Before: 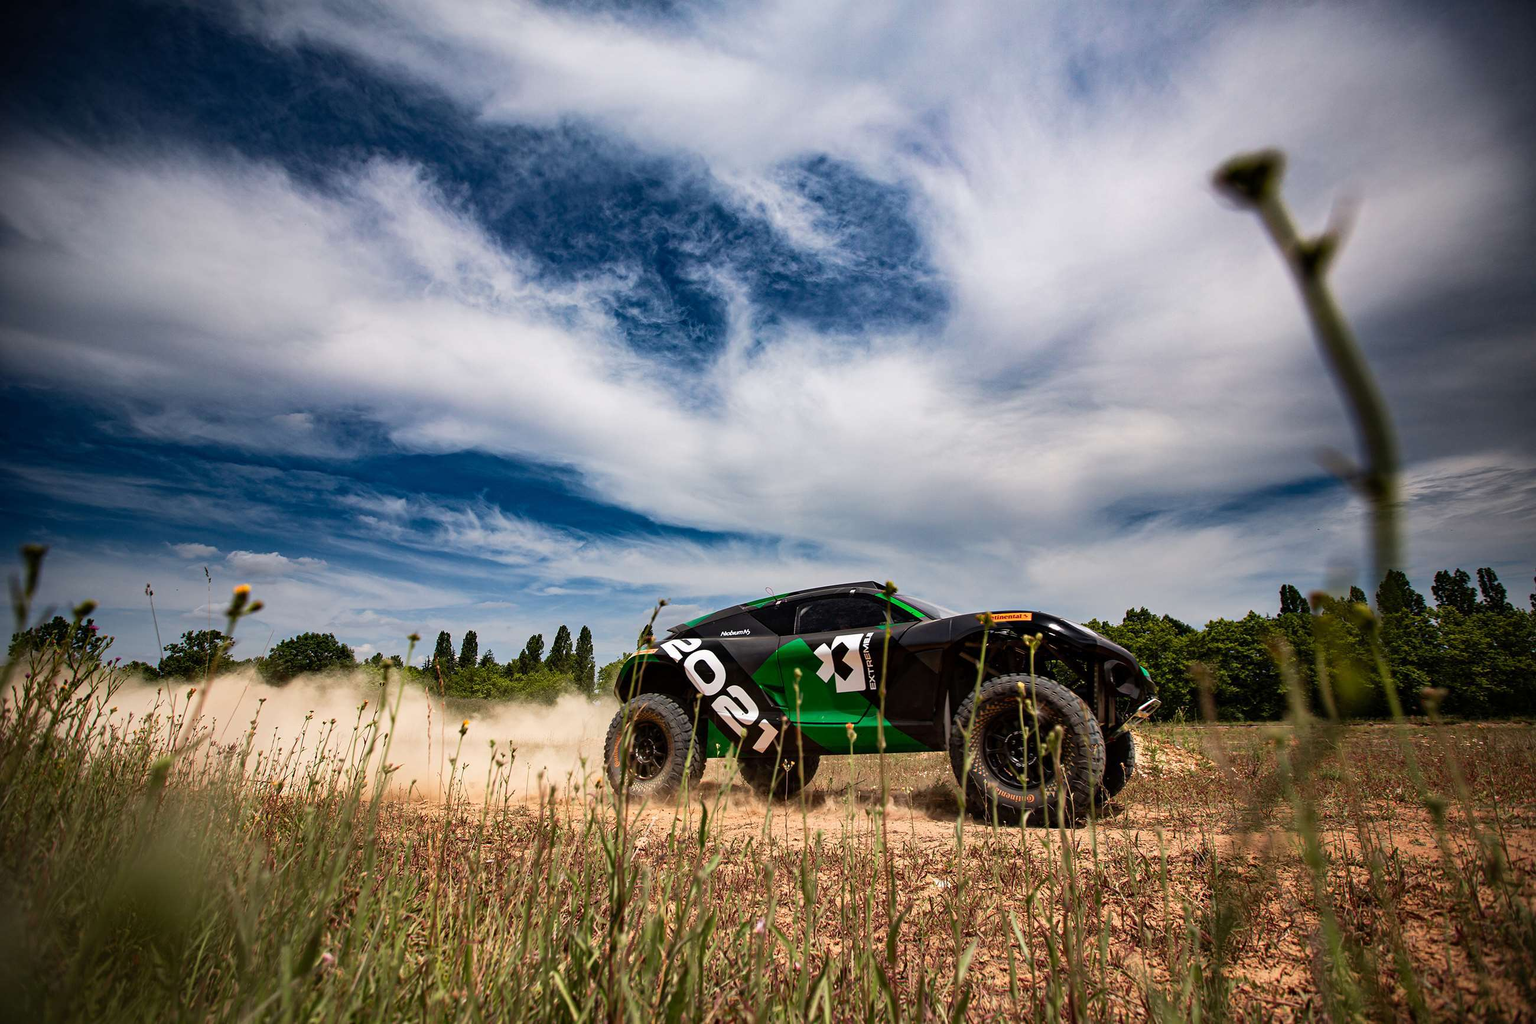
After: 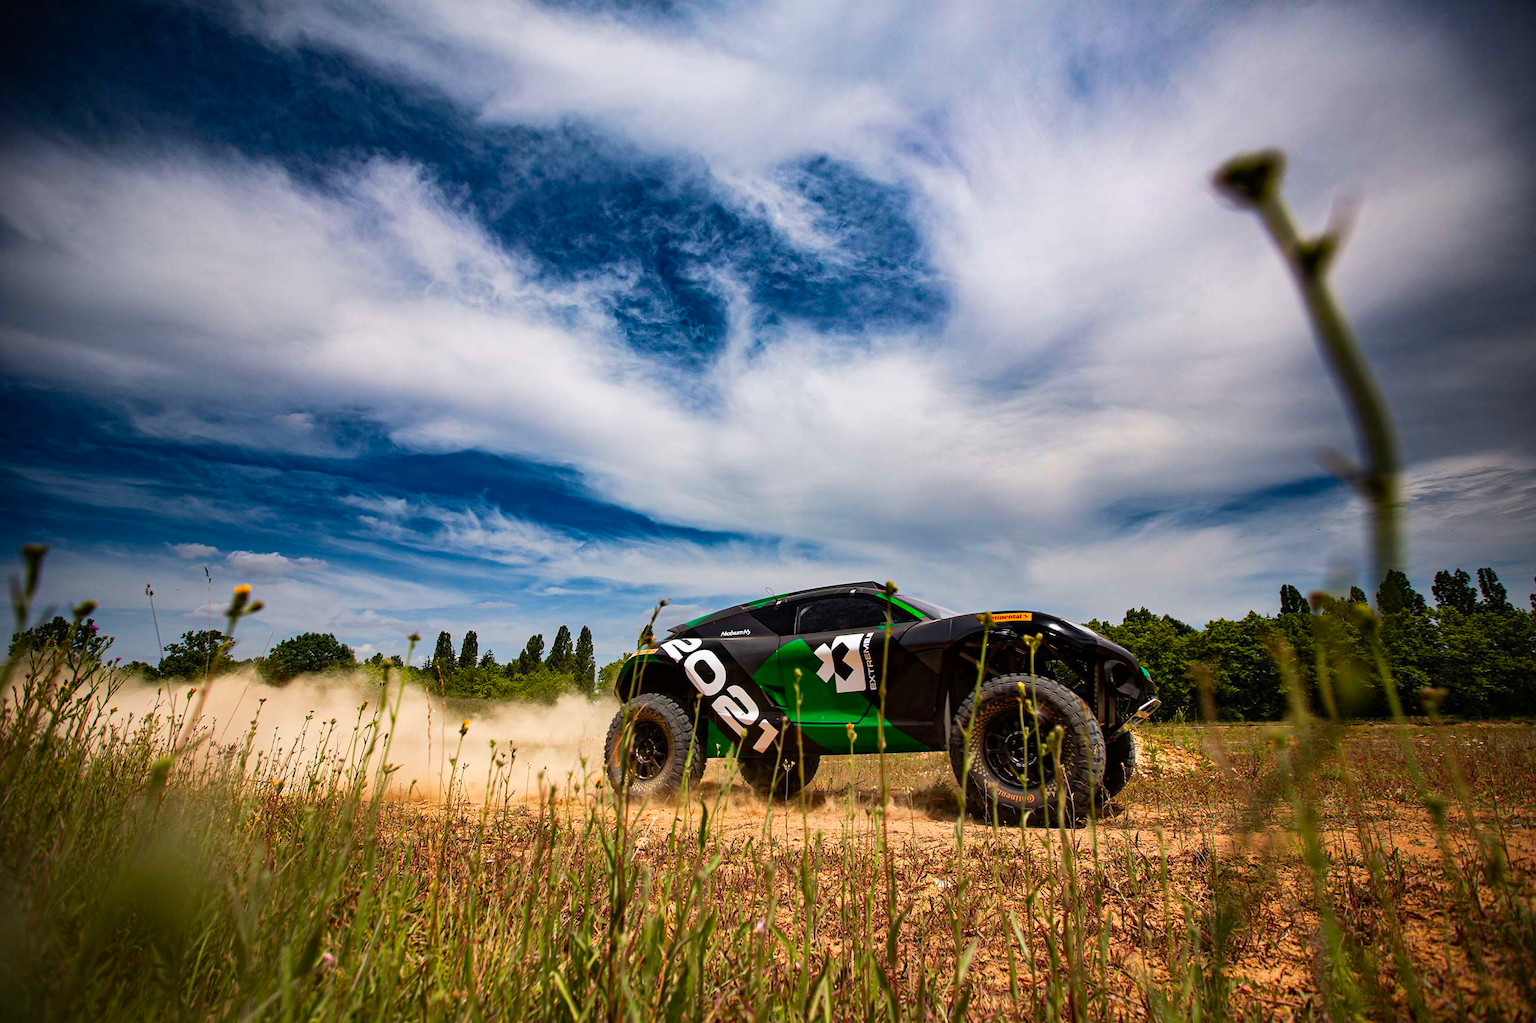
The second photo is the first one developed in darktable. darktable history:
color balance rgb: perceptual saturation grading › global saturation 30.62%, global vibrance 14.254%
